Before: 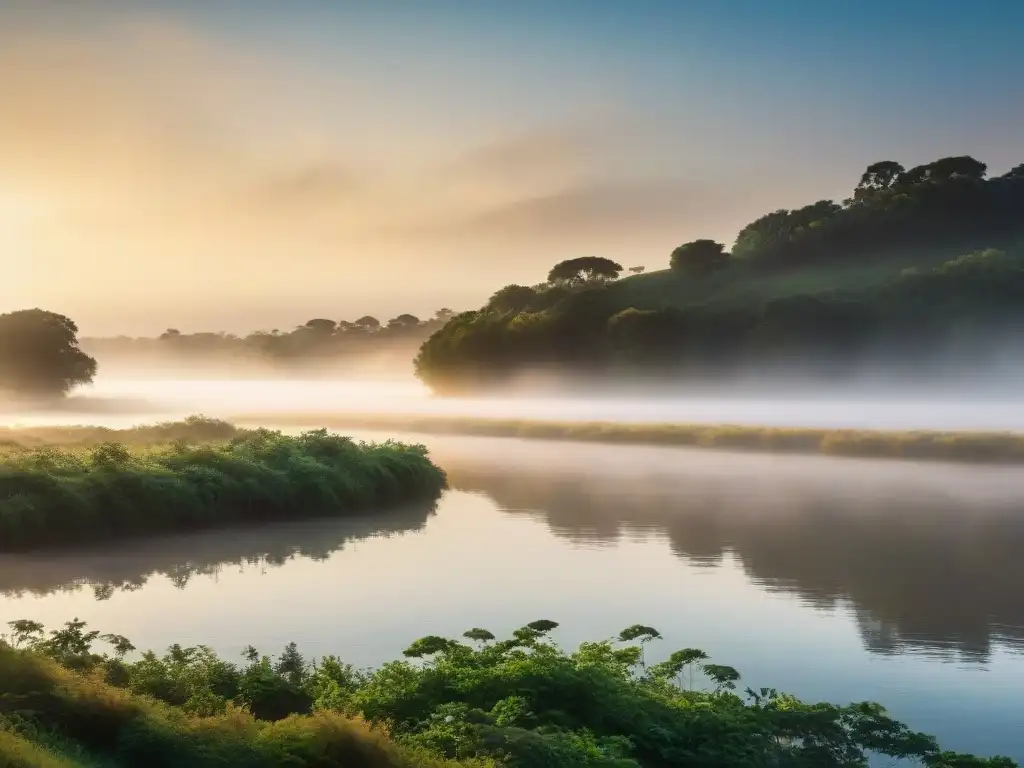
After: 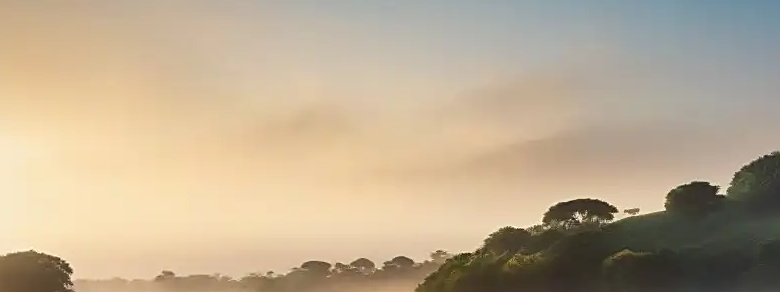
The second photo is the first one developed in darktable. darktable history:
sharpen: on, module defaults
crop: left 0.509%, top 7.645%, right 23.269%, bottom 54.302%
